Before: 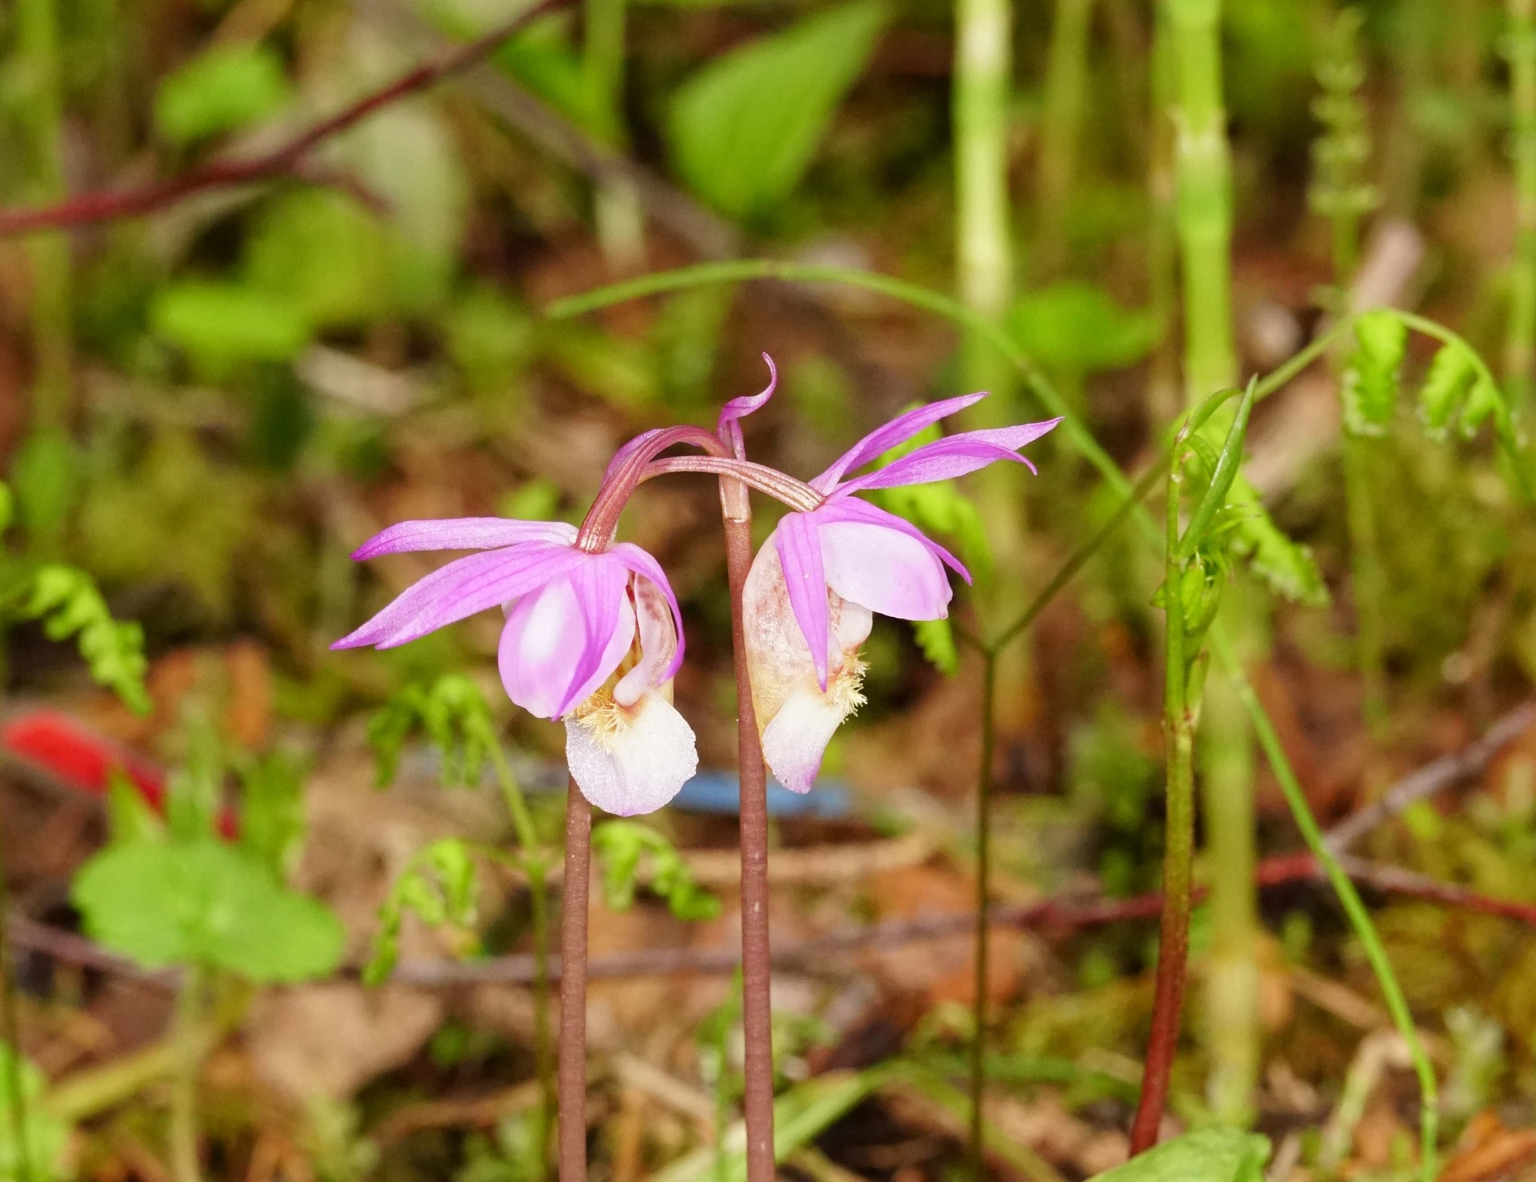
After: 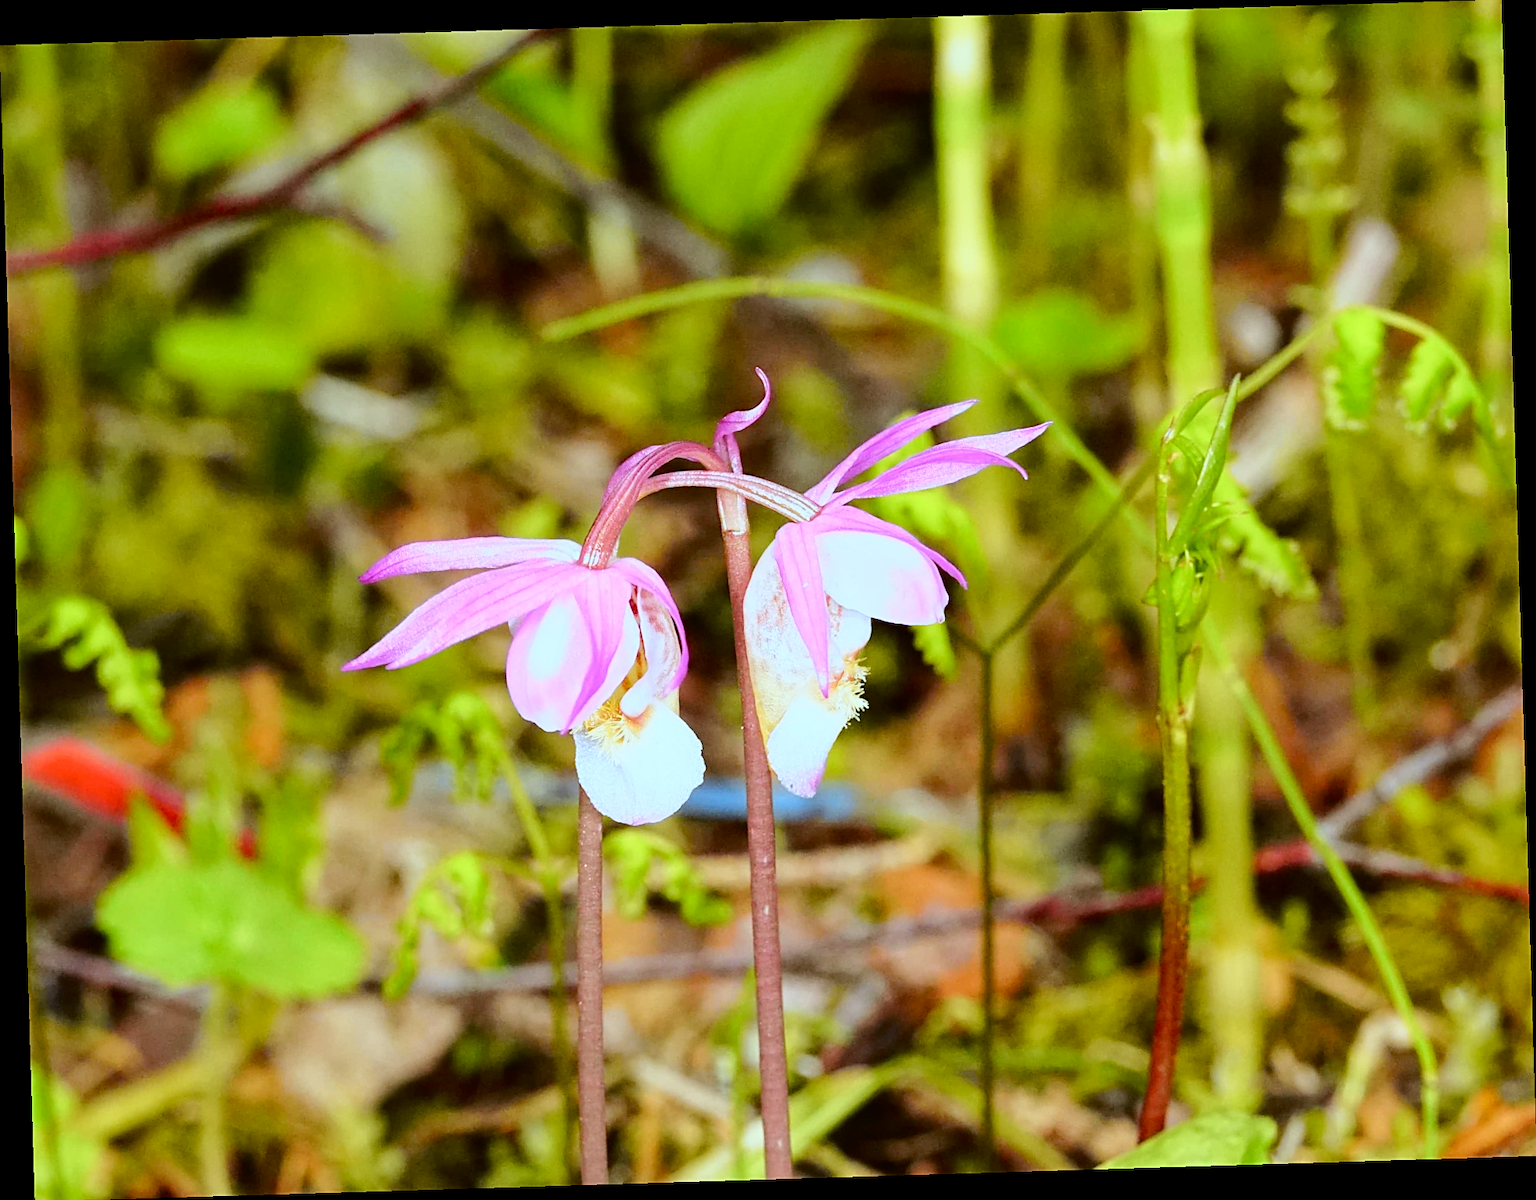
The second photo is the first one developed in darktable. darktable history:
color correction: highlights a* -9.35, highlights b* -23.15
rotate and perspective: rotation -1.75°, automatic cropping off
sharpen: on, module defaults
tone curve: curves: ch0 [(0, 0) (0.136, 0.071) (0.346, 0.366) (0.489, 0.573) (0.66, 0.748) (0.858, 0.926) (1, 0.977)]; ch1 [(0, 0) (0.353, 0.344) (0.45, 0.46) (0.498, 0.498) (0.521, 0.512) (0.563, 0.559) (0.592, 0.605) (0.641, 0.673) (1, 1)]; ch2 [(0, 0) (0.333, 0.346) (0.375, 0.375) (0.424, 0.43) (0.476, 0.492) (0.502, 0.502) (0.524, 0.531) (0.579, 0.61) (0.612, 0.644) (0.641, 0.722) (1, 1)], color space Lab, independent channels, preserve colors none
